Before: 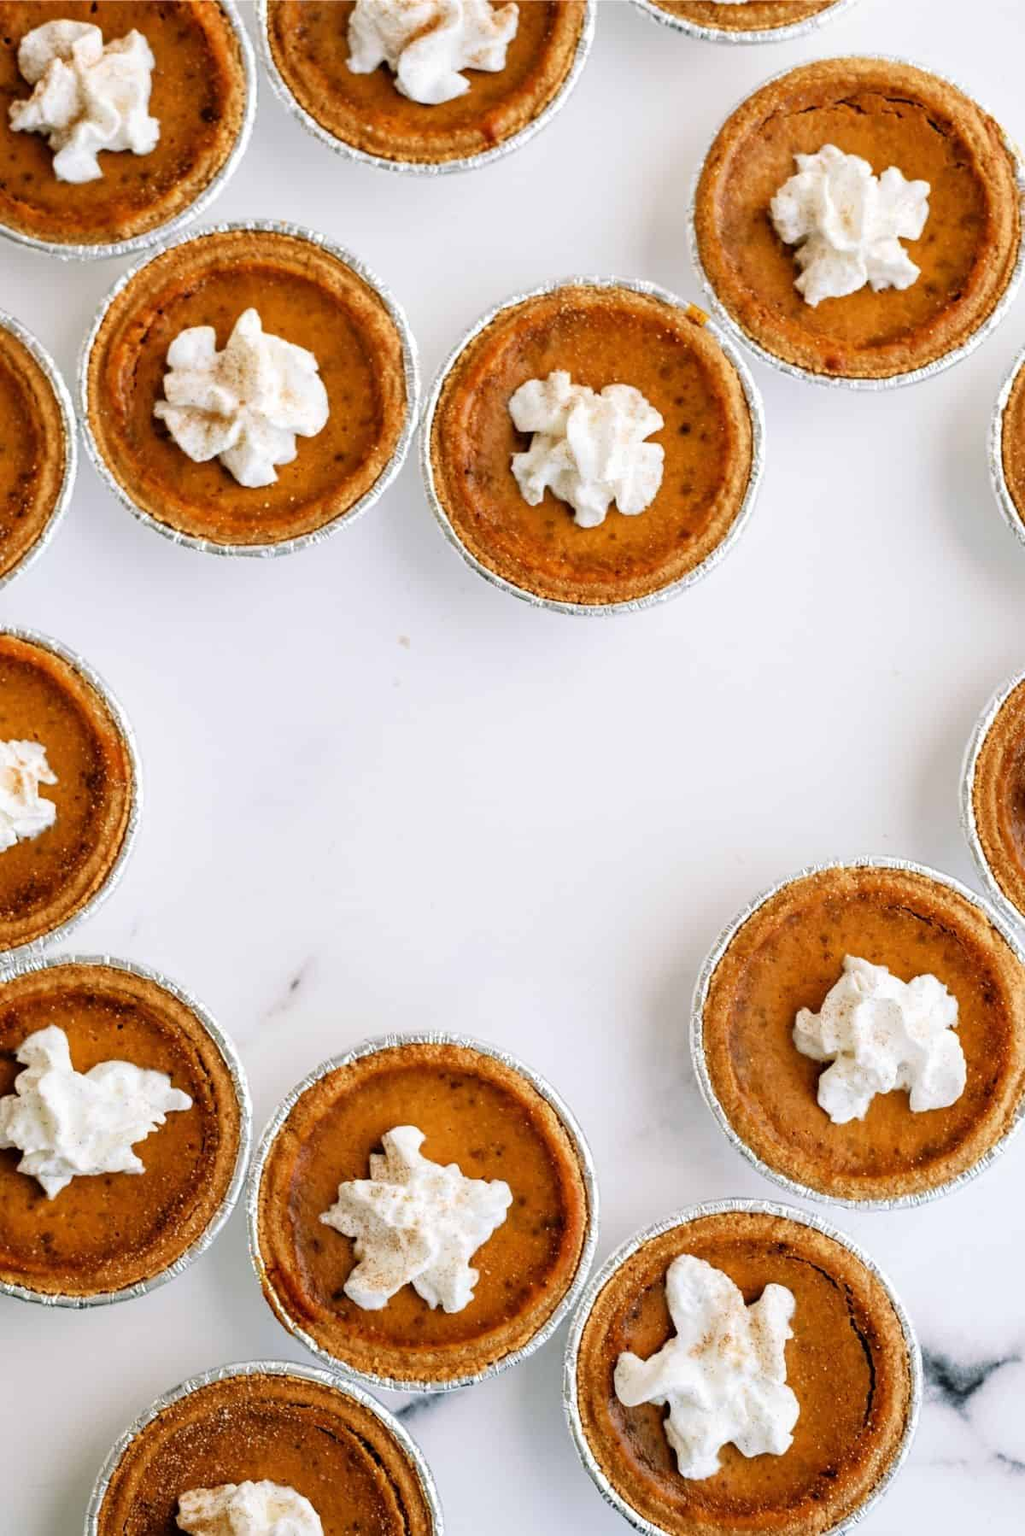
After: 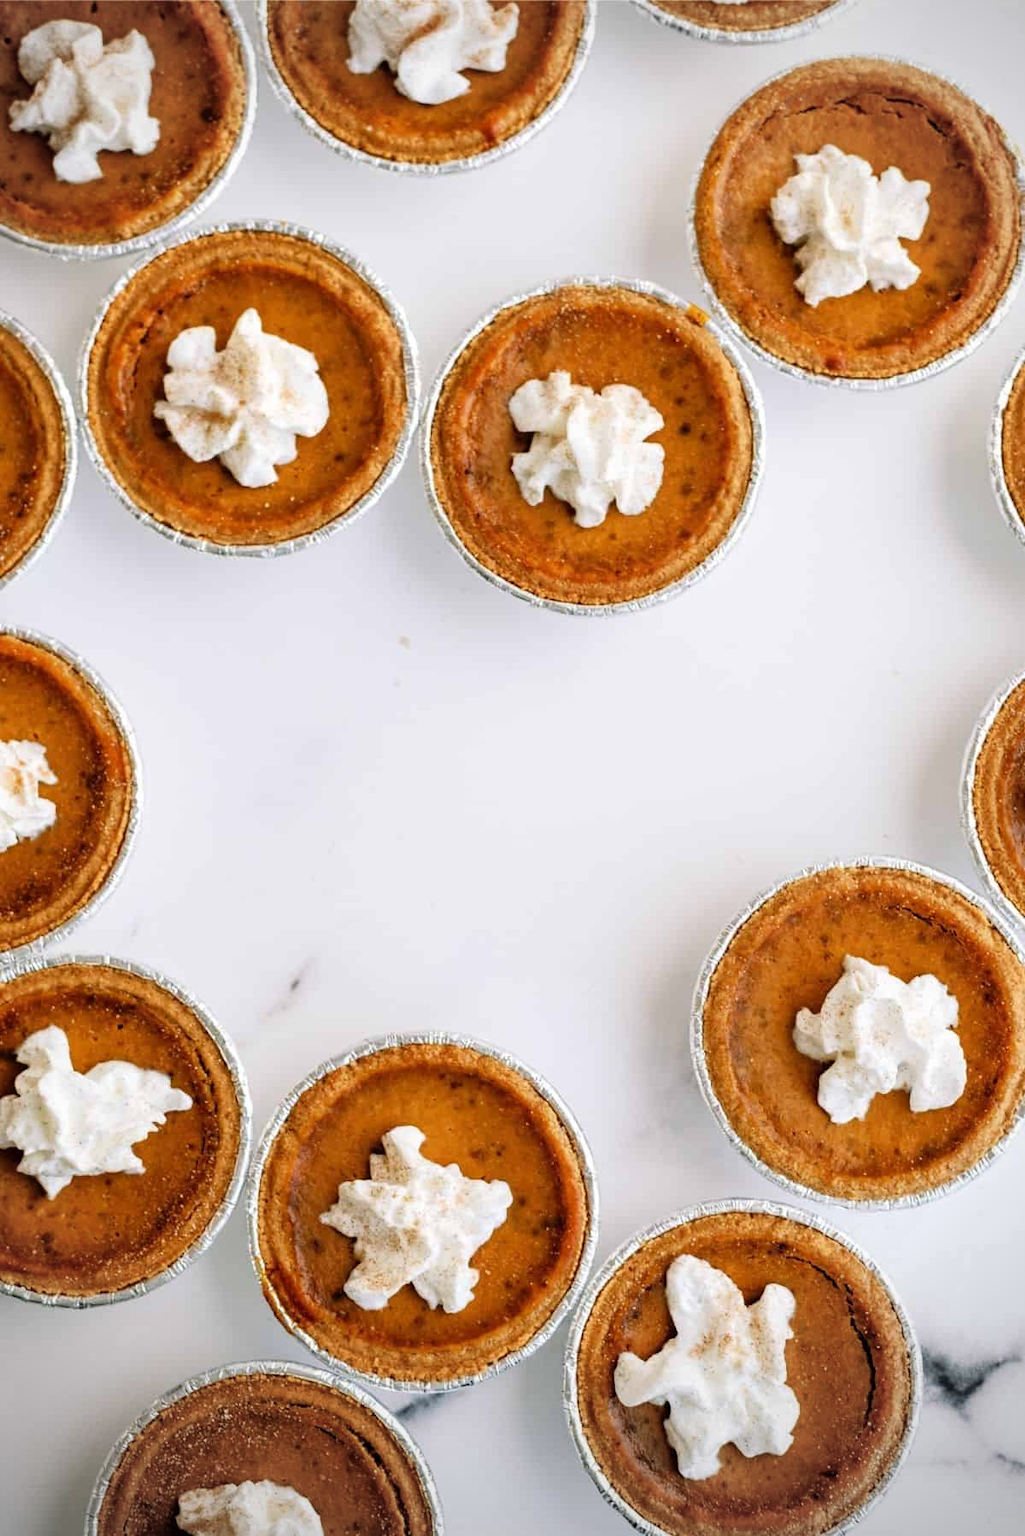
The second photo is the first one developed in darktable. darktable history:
vignetting: center (-0.031, -0.049)
